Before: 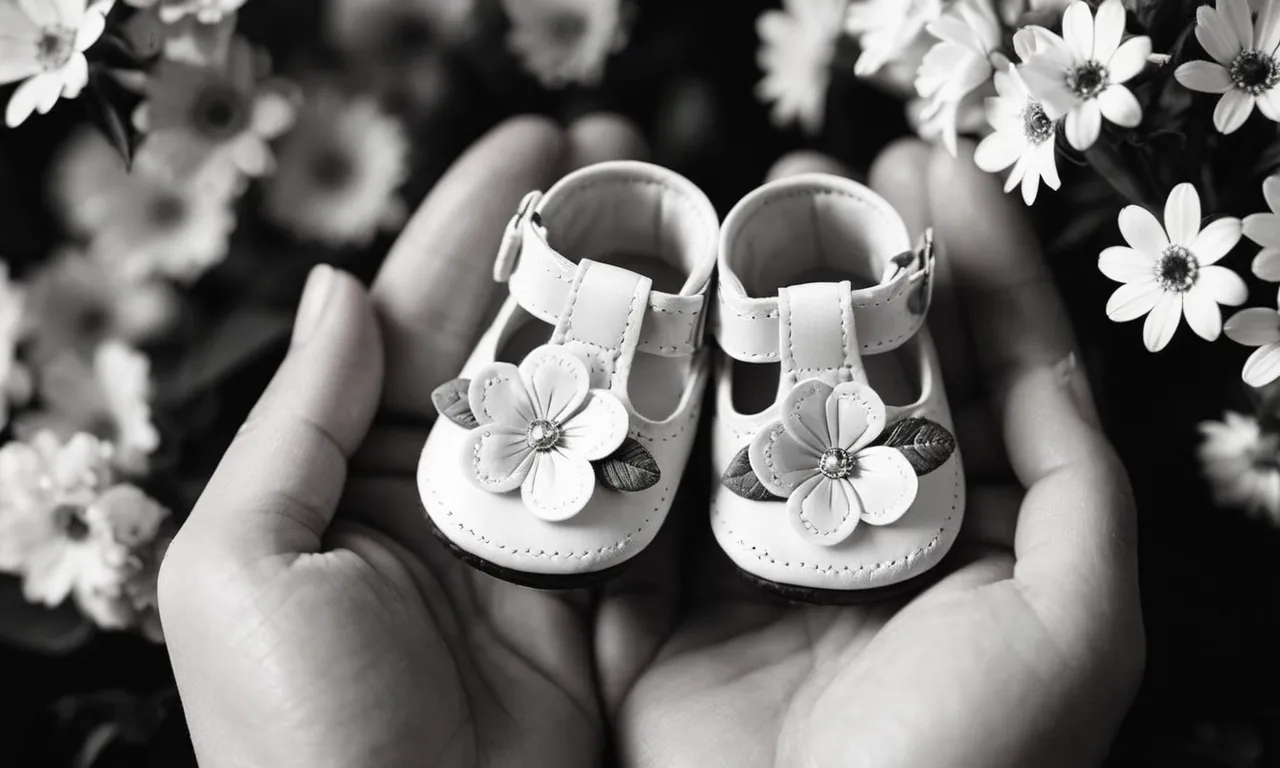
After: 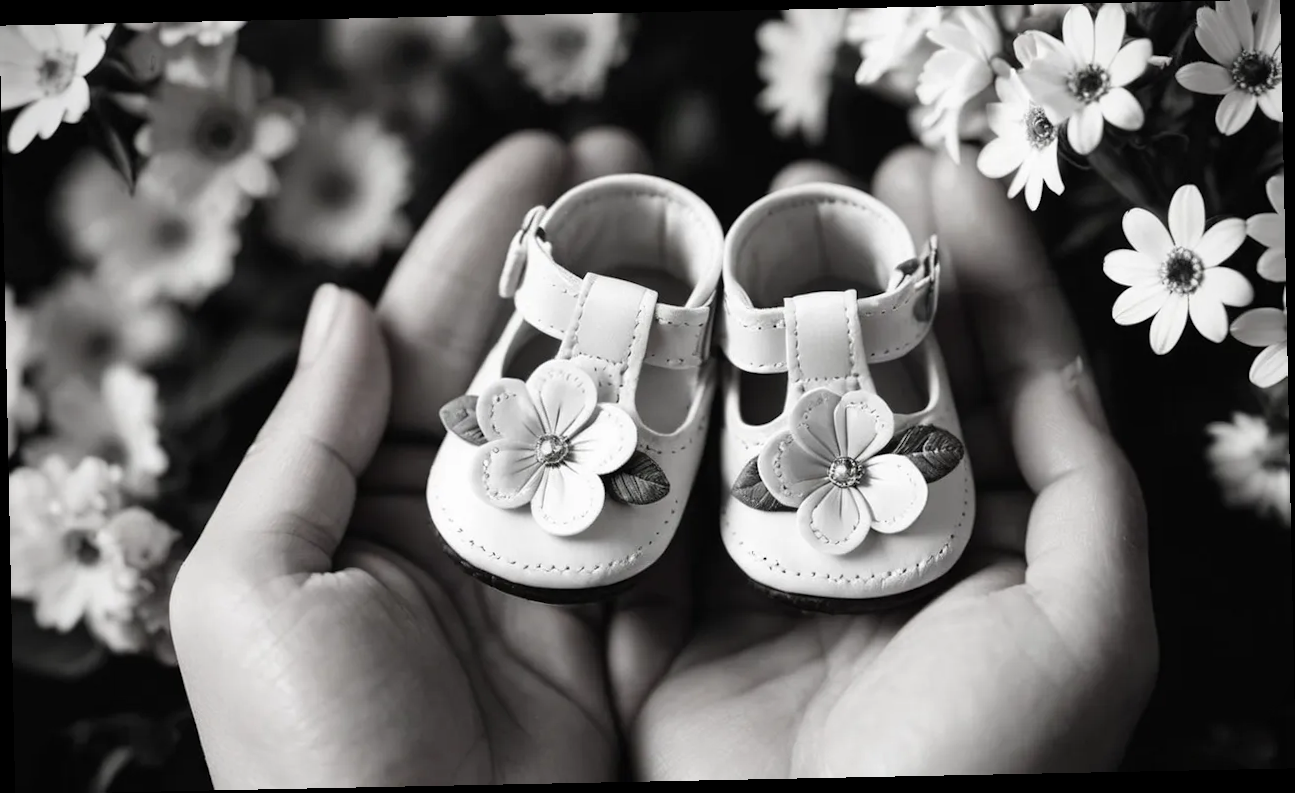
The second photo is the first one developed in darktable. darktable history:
rotate and perspective: rotation -1.17°, automatic cropping off
vignetting: fall-off radius 60.92%
shadows and highlights: shadows 24.5, highlights -78.15, soften with gaussian
